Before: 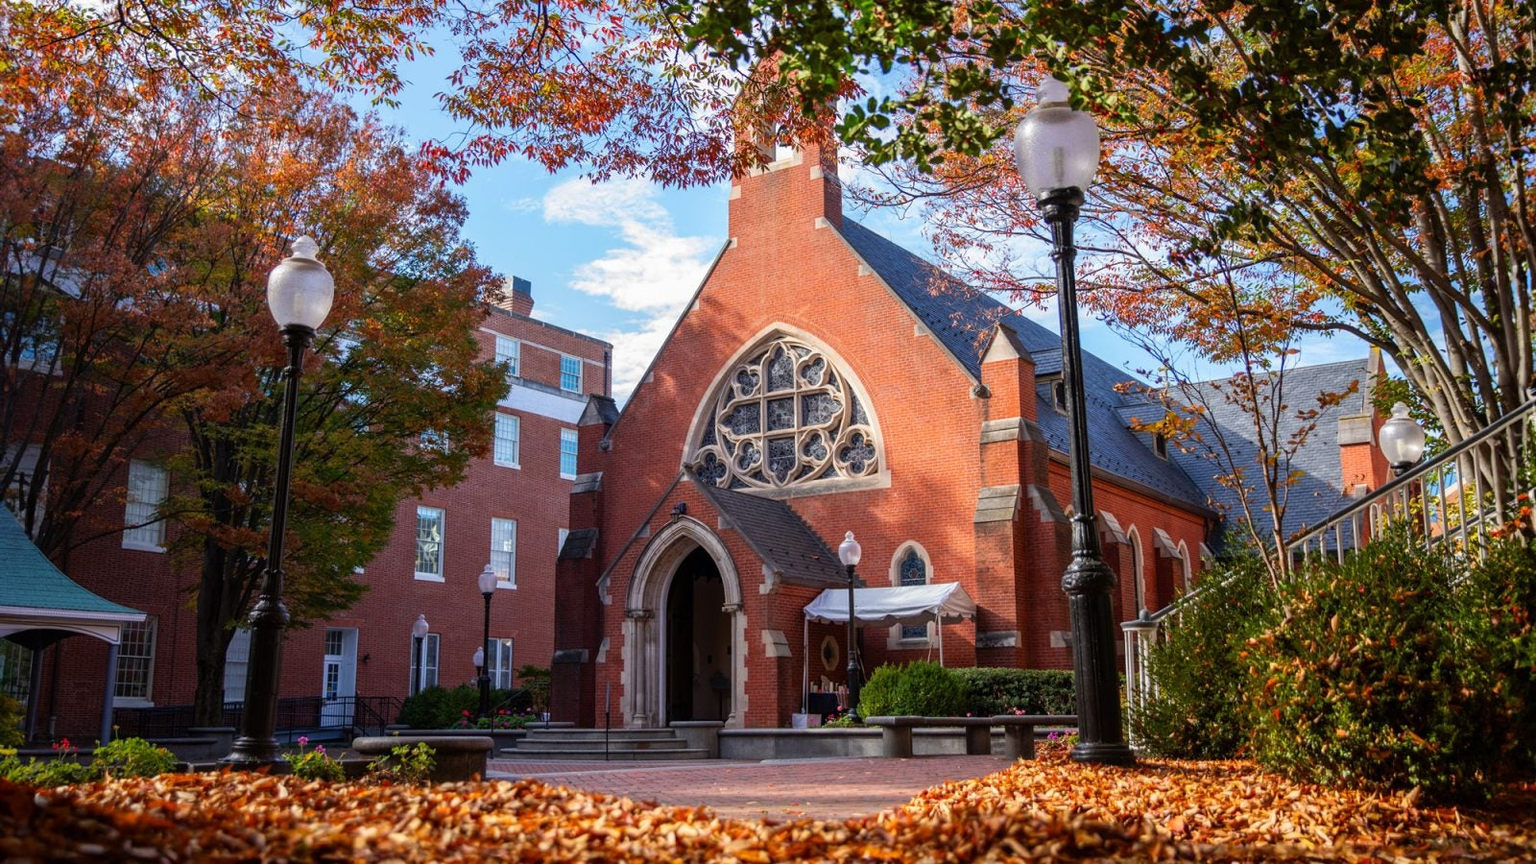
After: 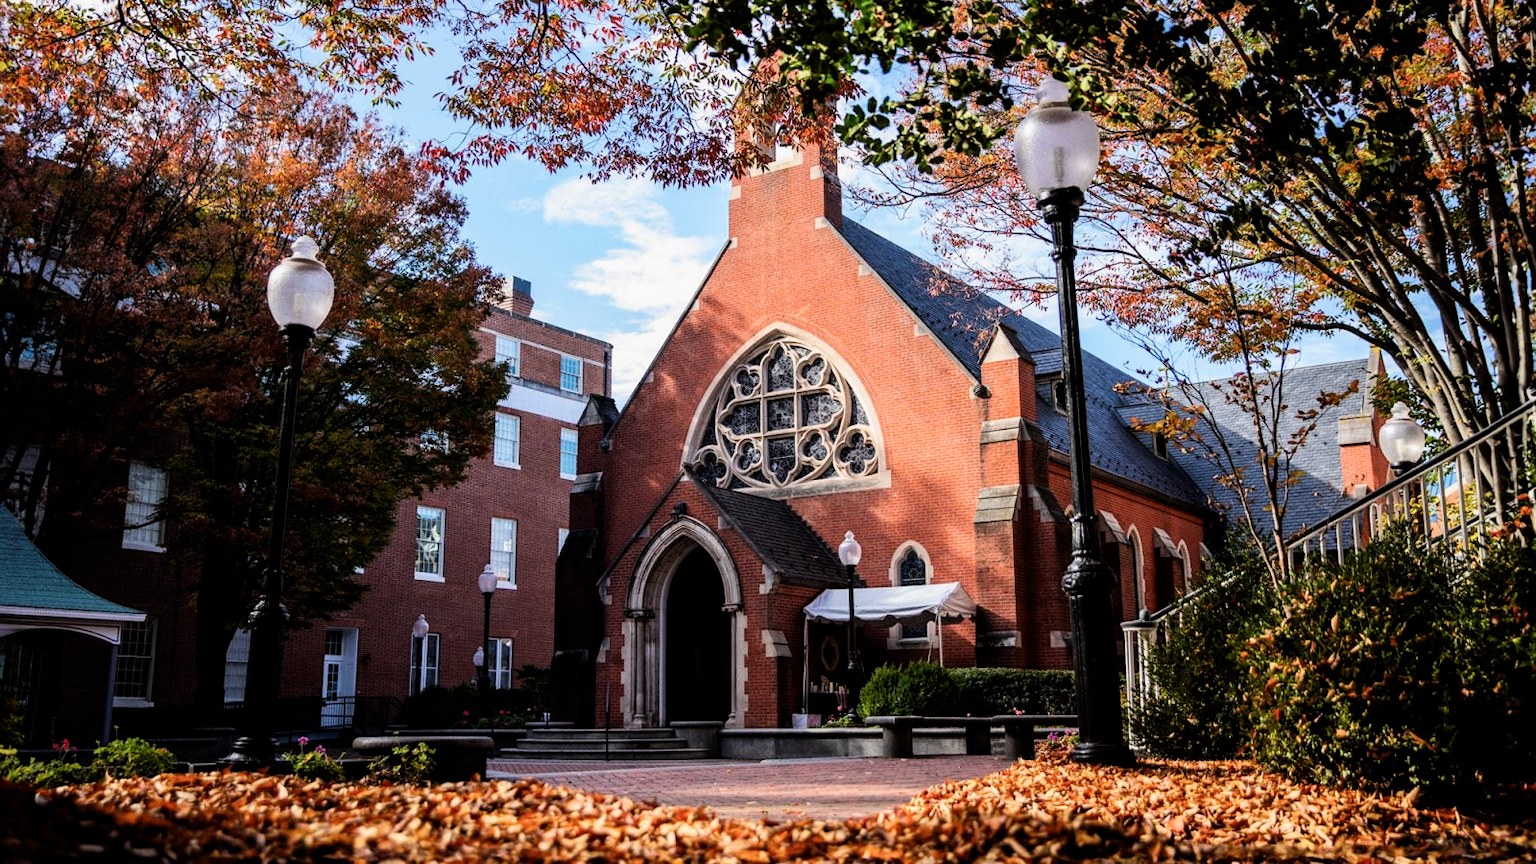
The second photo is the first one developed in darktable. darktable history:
filmic rgb: black relative exposure -5.27 EV, white relative exposure 2.85 EV, dynamic range scaling -37.62%, hardness 3.98, contrast 1.592, highlights saturation mix -0.683%
